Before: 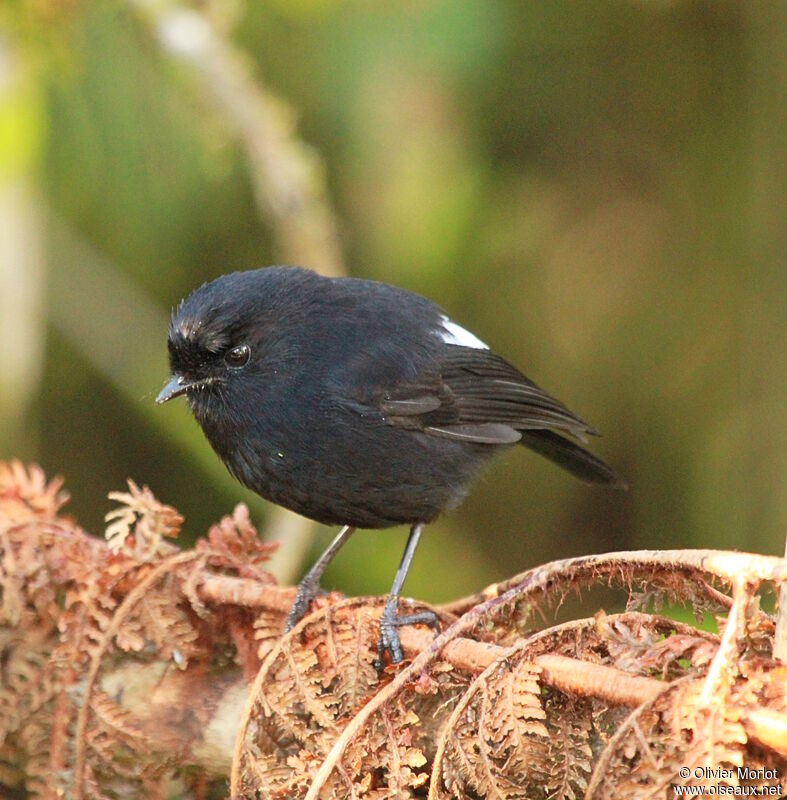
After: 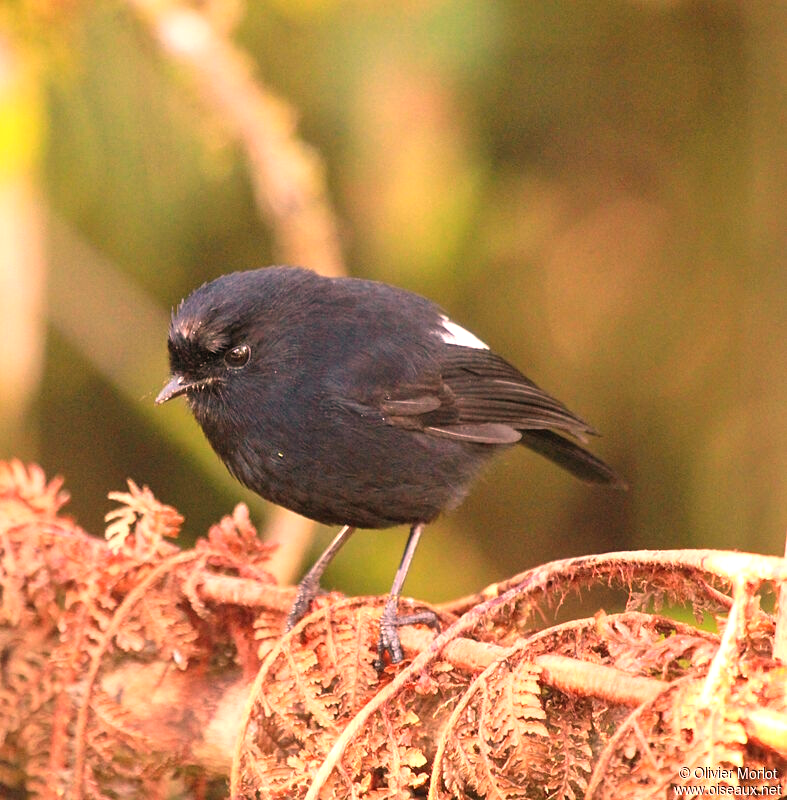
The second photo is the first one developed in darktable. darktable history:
color correction: highlights a* 14.52, highlights b* 4.84
white balance: red 1.127, blue 0.943
exposure: exposure 0.375 EV, compensate highlight preservation false
